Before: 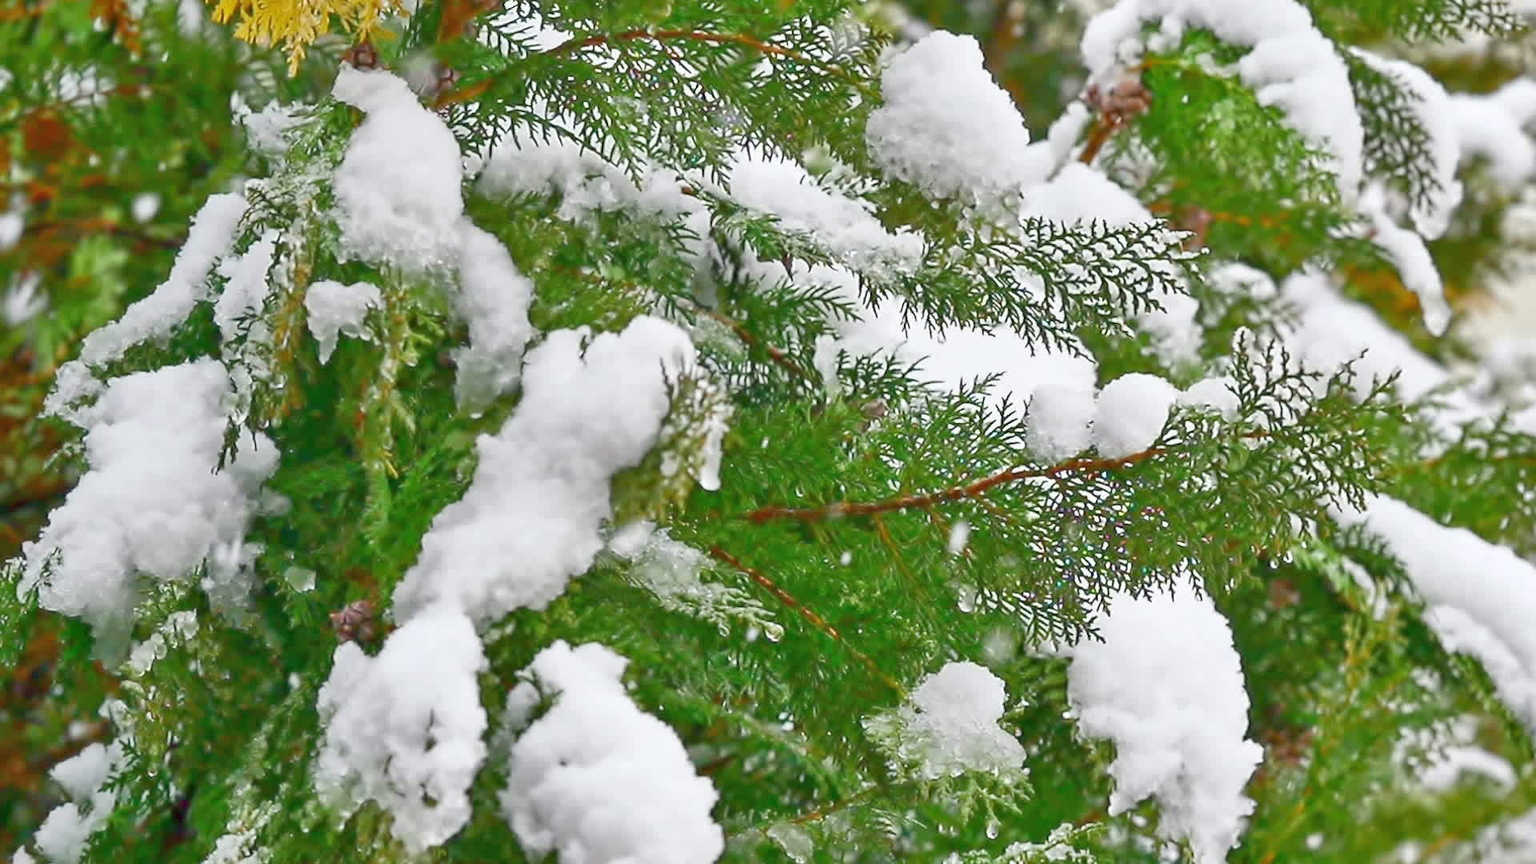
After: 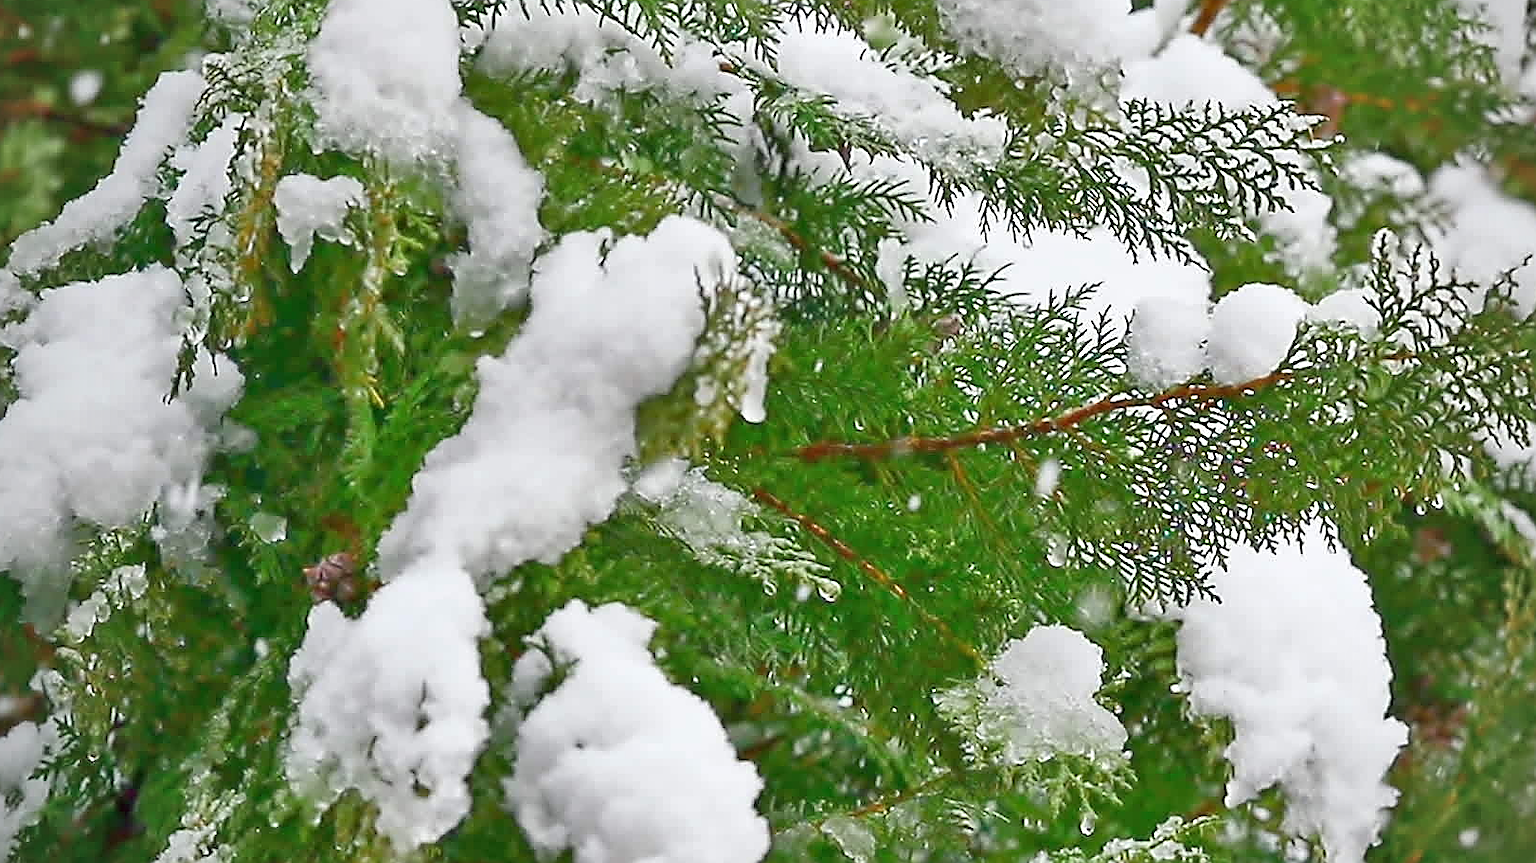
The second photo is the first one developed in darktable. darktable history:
sharpen: radius 1.4, amount 1.25, threshold 0.7
crop and rotate: left 4.842%, top 15.51%, right 10.668%
vignetting: fall-off radius 60.65%
